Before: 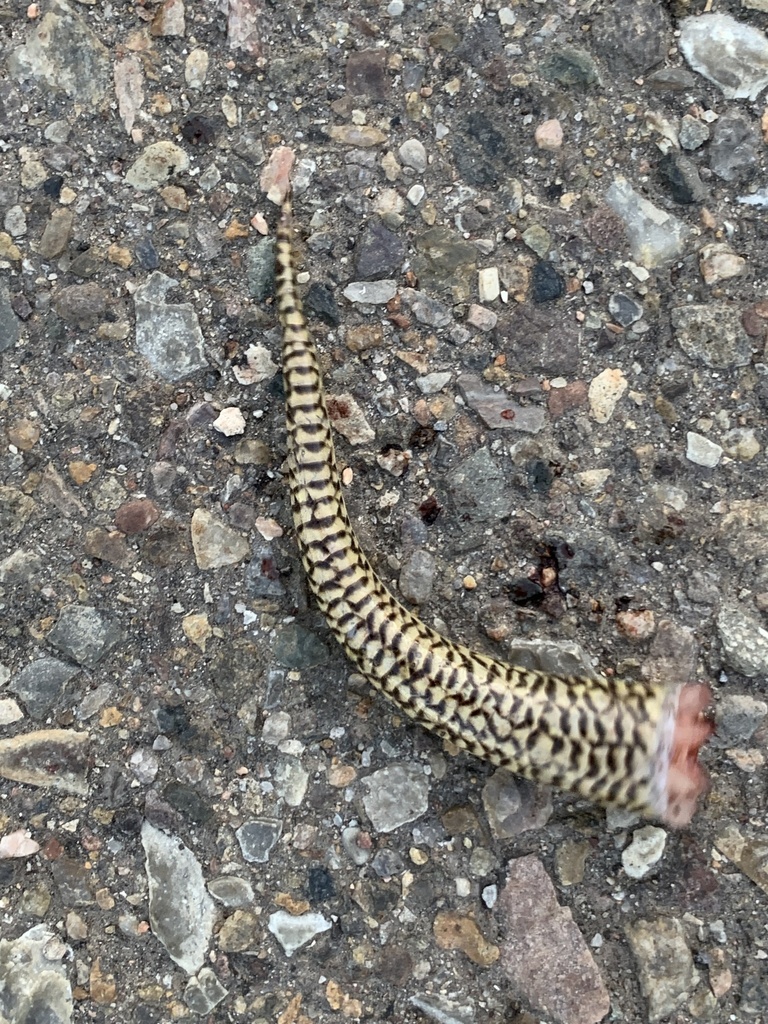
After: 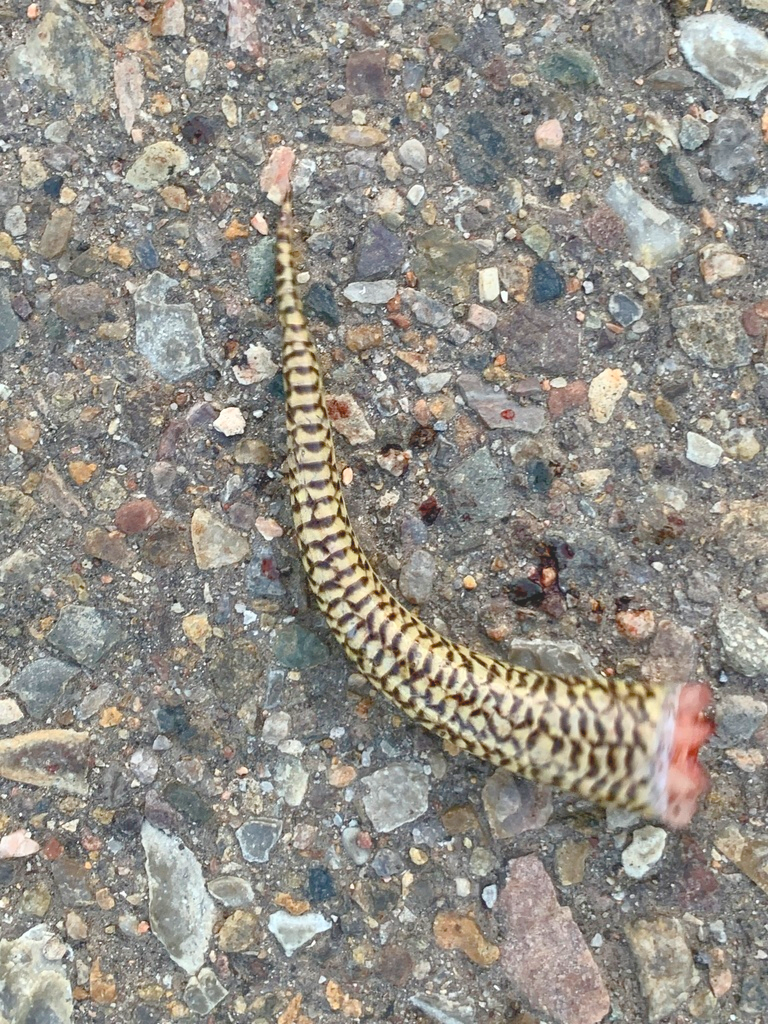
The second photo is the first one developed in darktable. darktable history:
contrast brightness saturation: contrast -0.28
color balance rgb: perceptual saturation grading › global saturation 20%, perceptual saturation grading › highlights -25%, perceptual saturation grading › shadows 25%
exposure: black level correction 0, exposure 0.7 EV, compensate exposure bias true, compensate highlight preservation false
